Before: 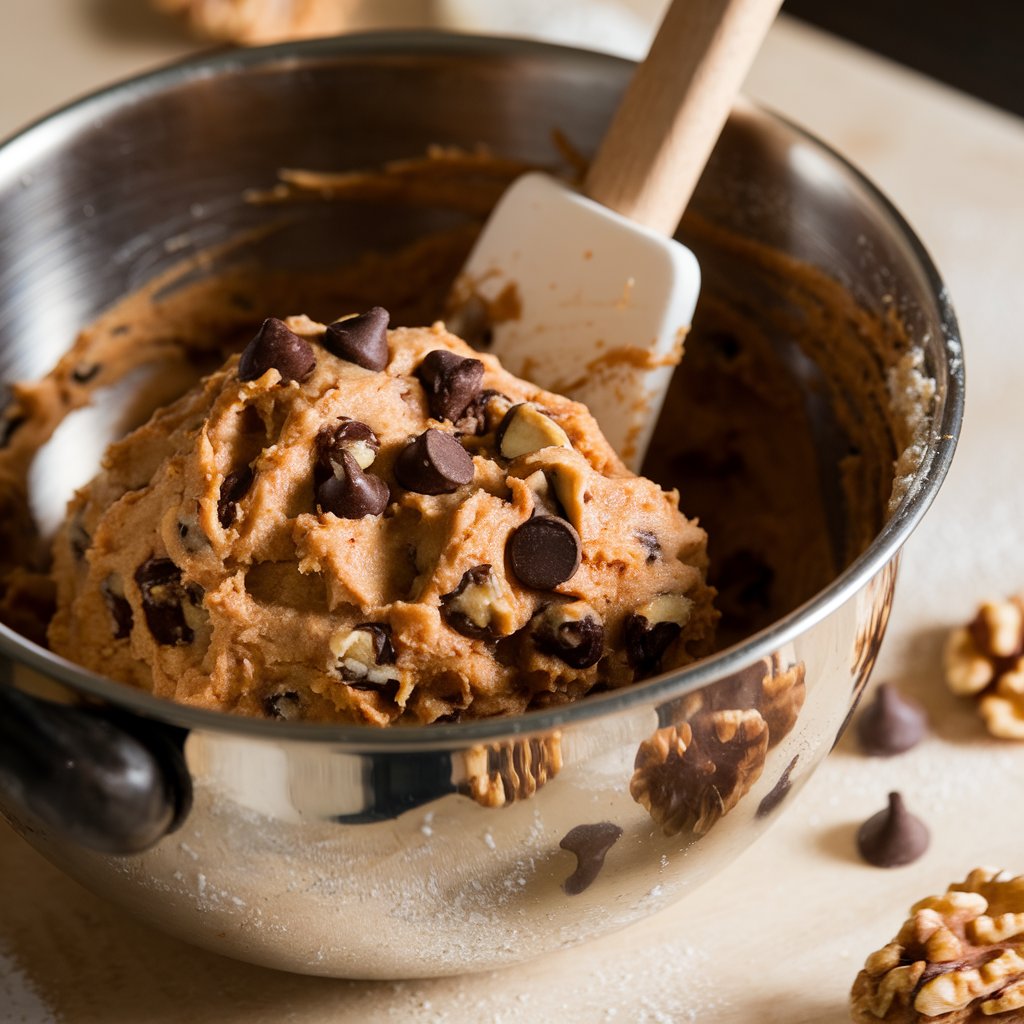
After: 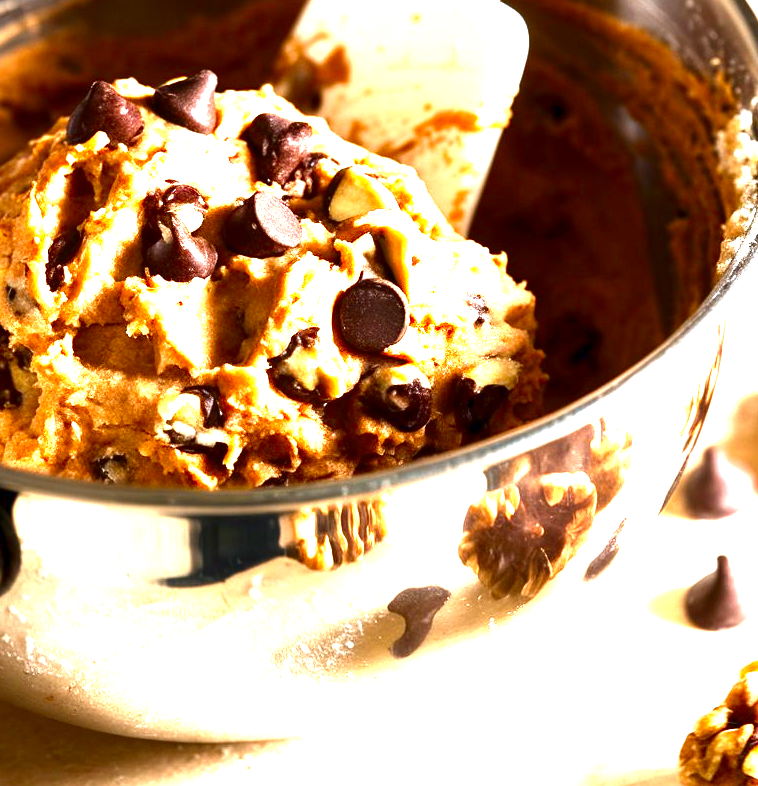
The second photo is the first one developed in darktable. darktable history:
exposure: exposure 2.208 EV, compensate exposure bias true, compensate highlight preservation false
contrast brightness saturation: brightness -0.249, saturation 0.195
crop: left 16.822%, top 23.145%, right 9.138%
